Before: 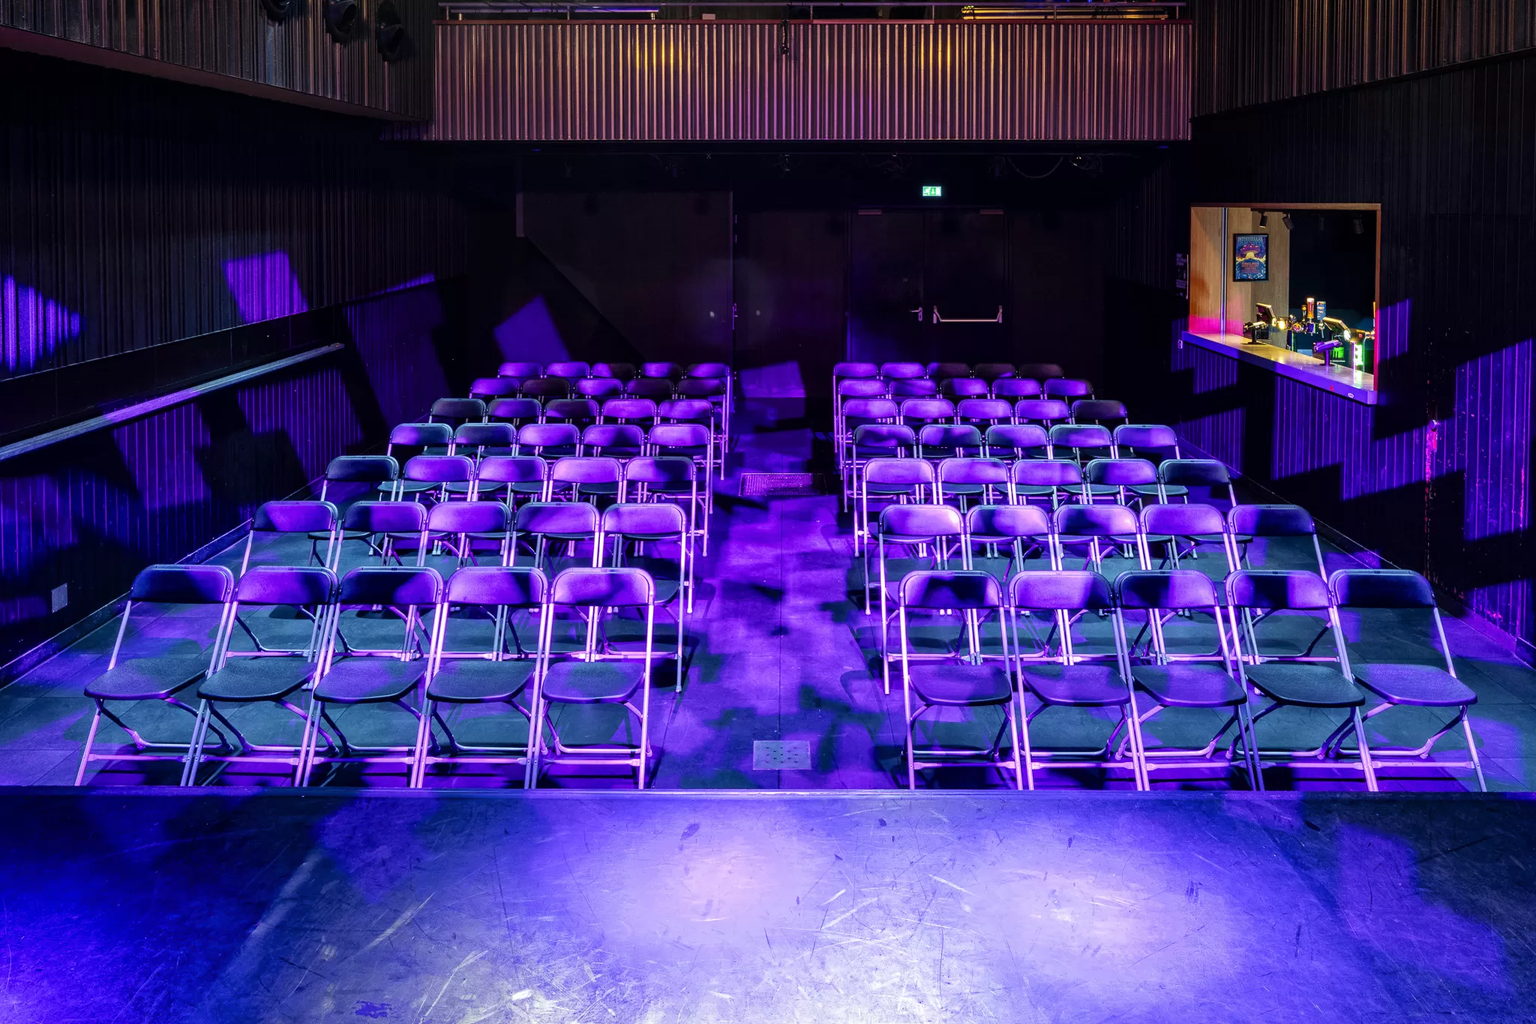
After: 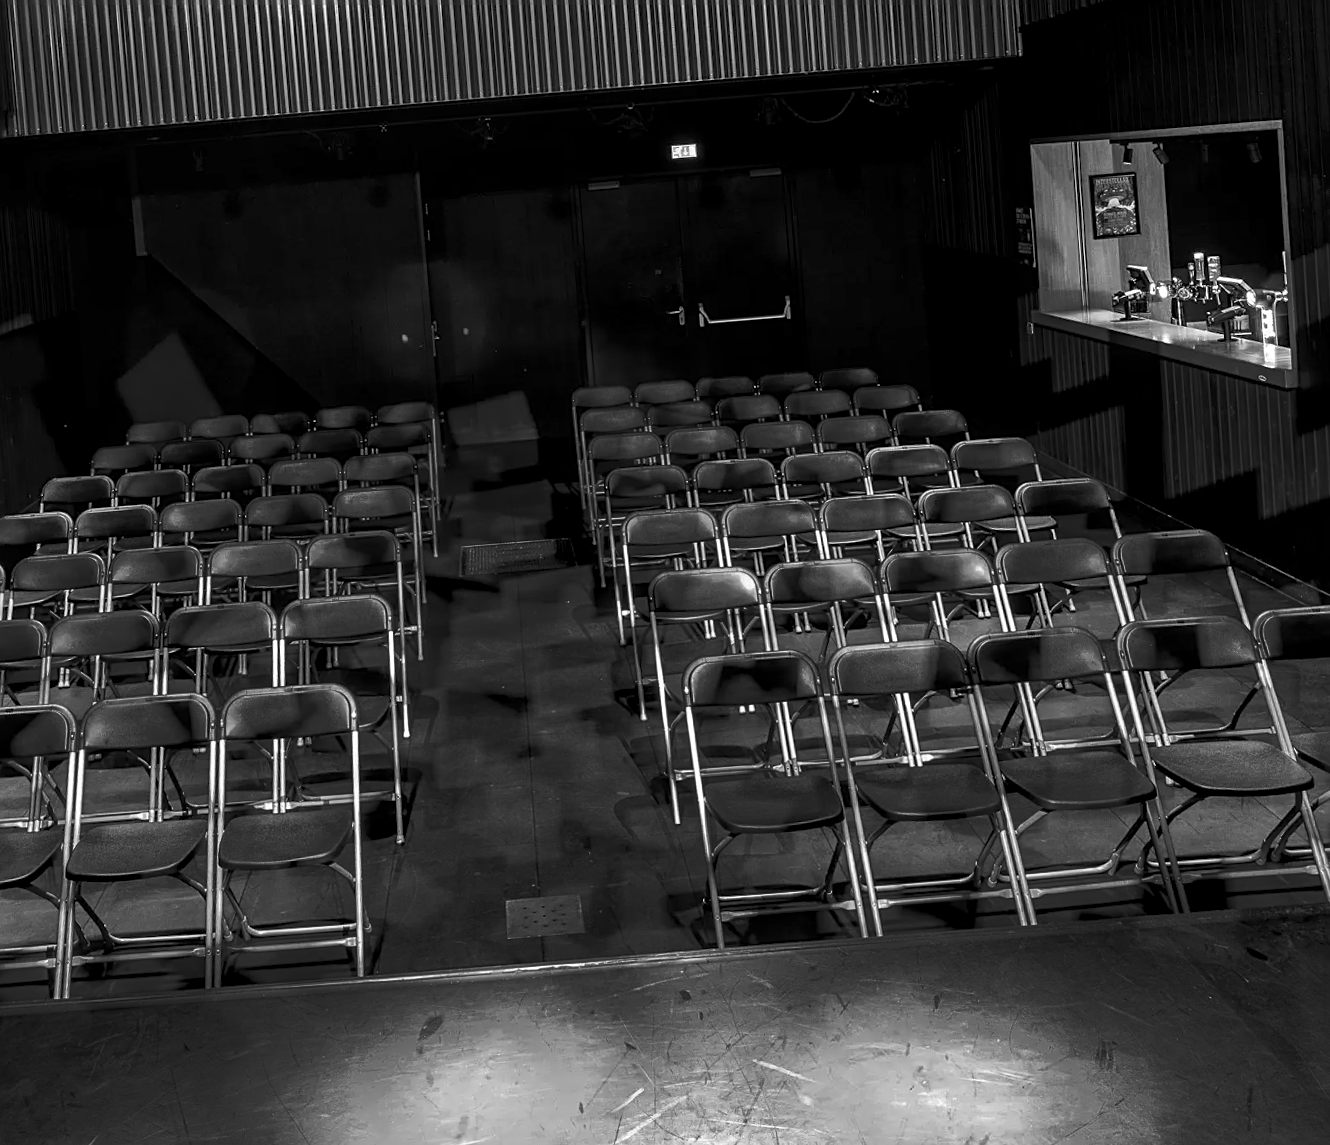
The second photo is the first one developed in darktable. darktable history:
monochrome: a -11.7, b 1.62, size 0.5, highlights 0.38
local contrast: on, module defaults
crop and rotate: left 24.034%, top 2.838%, right 6.406%, bottom 6.299%
exposure: exposure 0.258 EV, compensate highlight preservation false
sharpen: on, module defaults
rotate and perspective: rotation -4.57°, crop left 0.054, crop right 0.944, crop top 0.087, crop bottom 0.914
